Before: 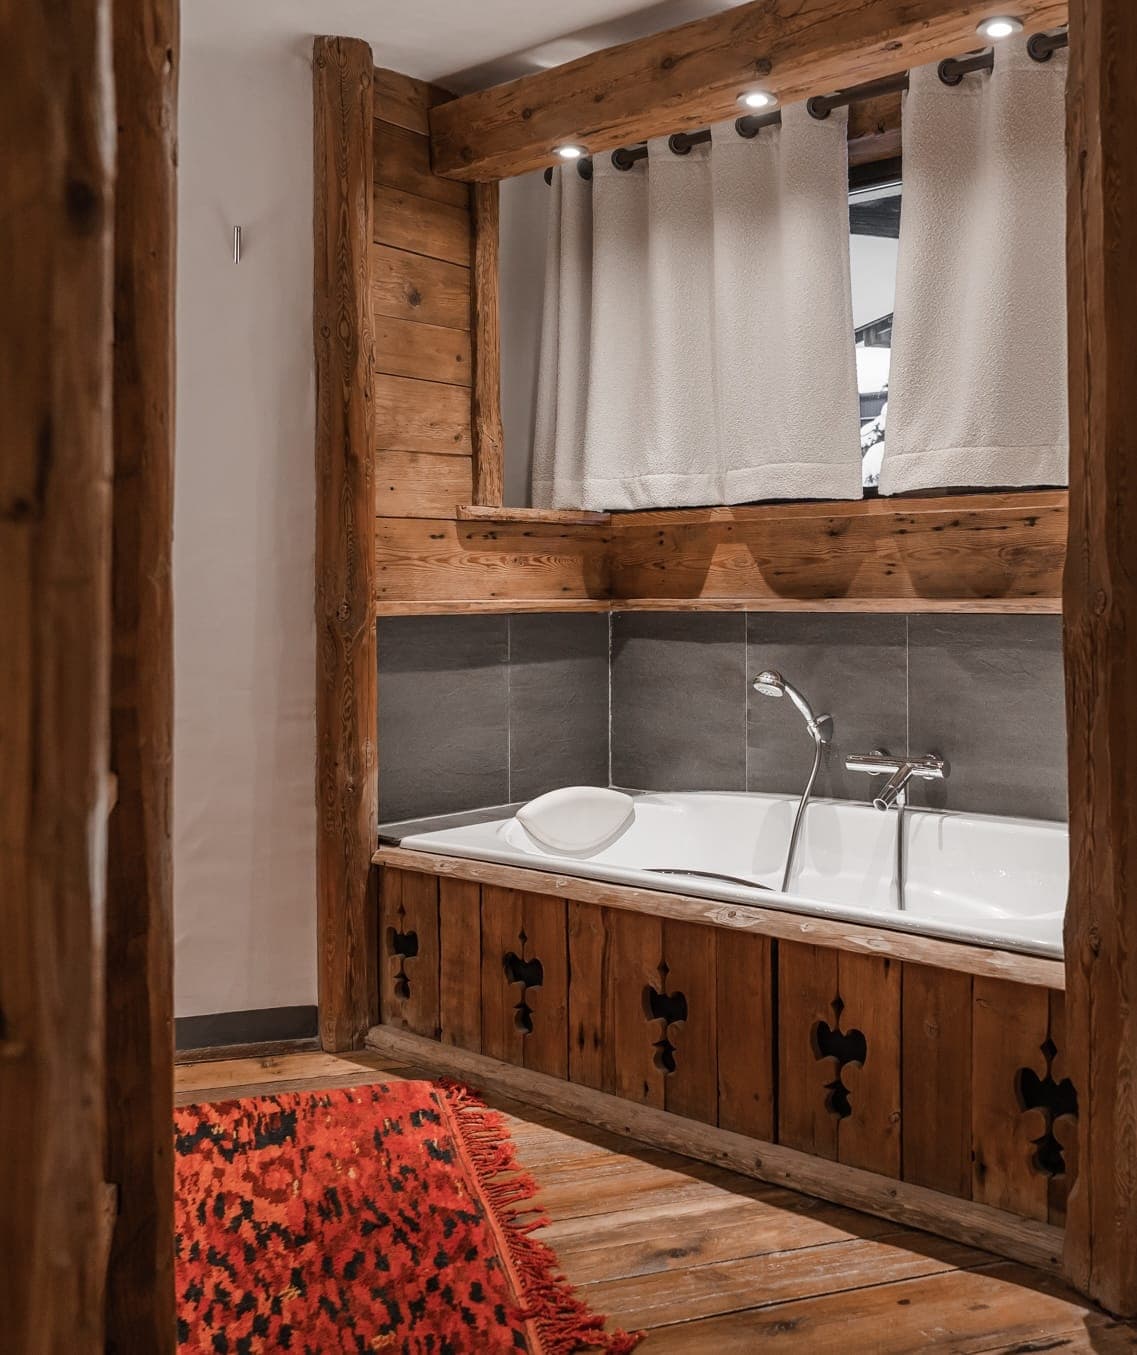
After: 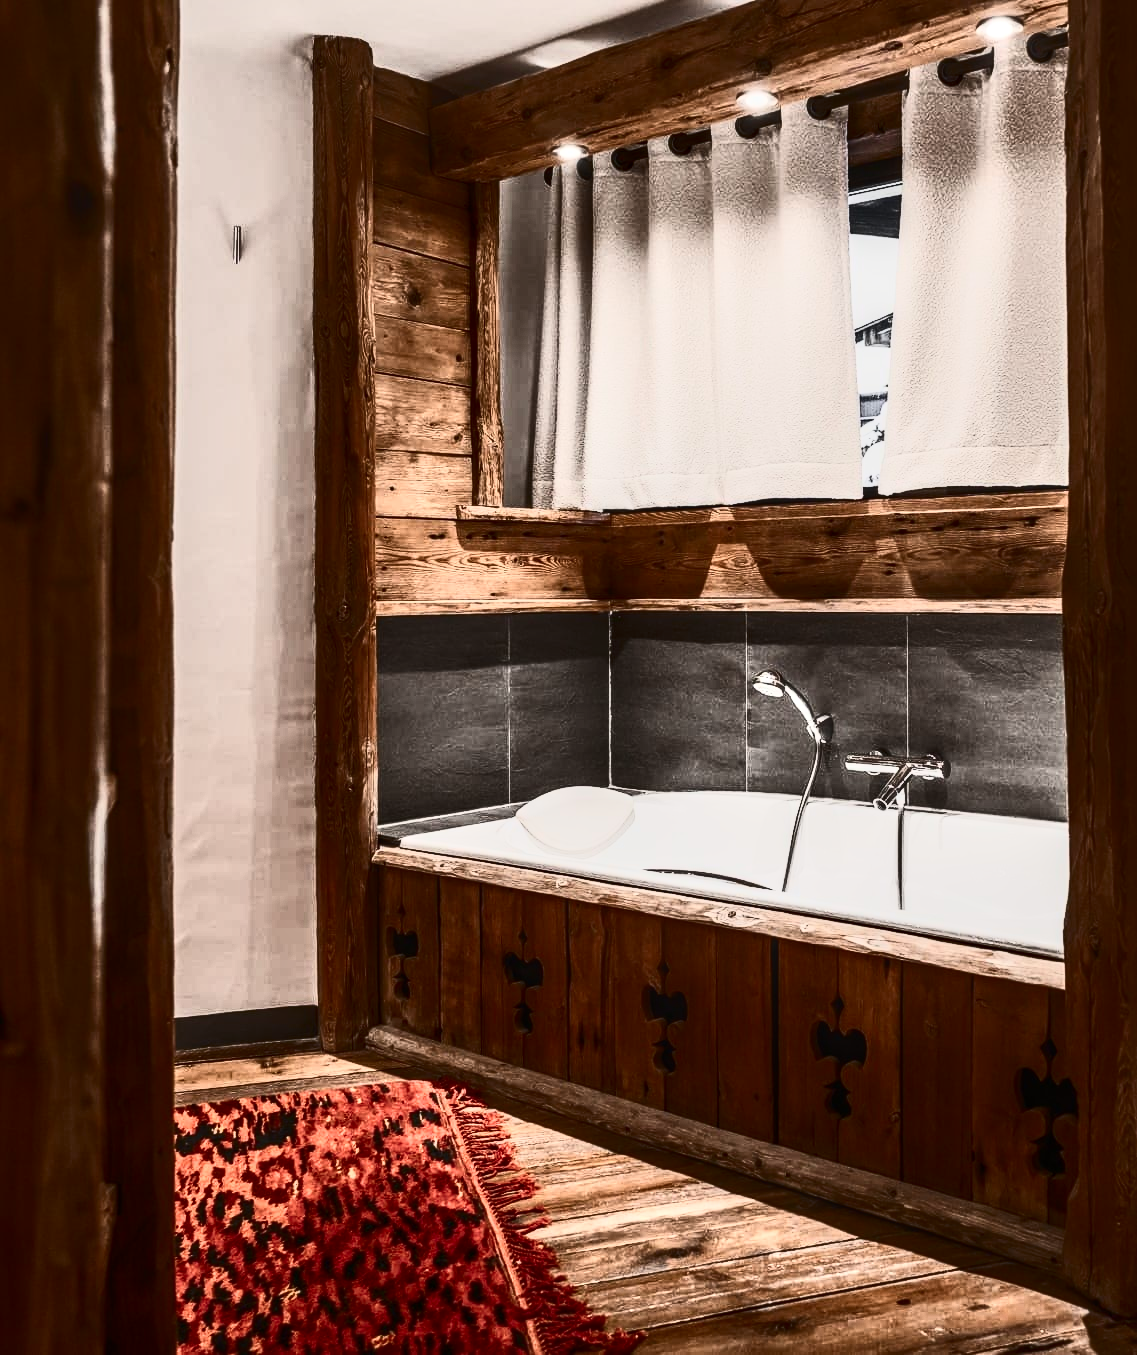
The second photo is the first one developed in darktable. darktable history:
local contrast: on, module defaults
contrast brightness saturation: contrast 0.933, brightness 0.196
color correction: highlights b* 0.042
